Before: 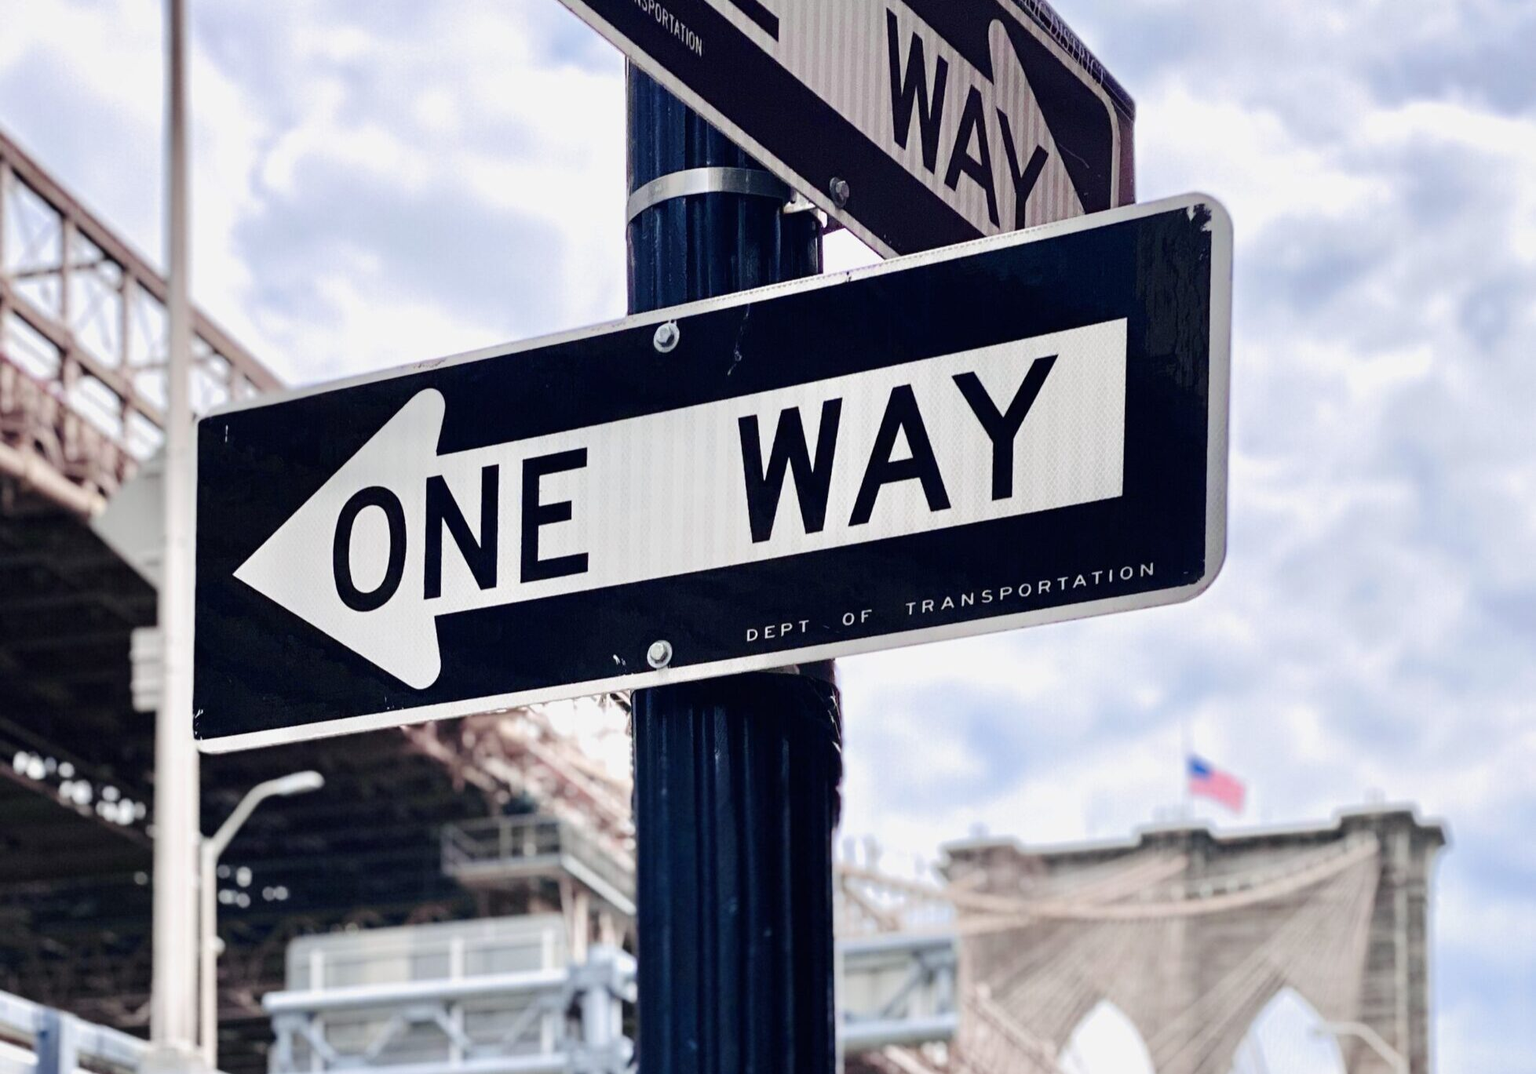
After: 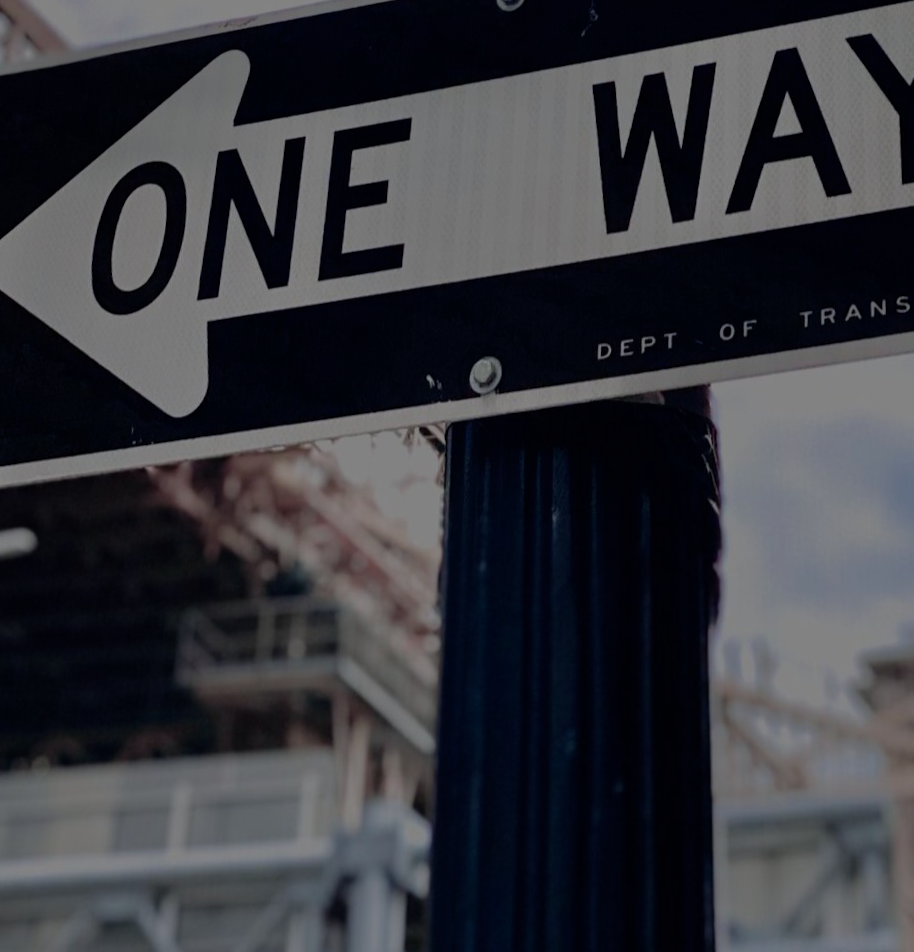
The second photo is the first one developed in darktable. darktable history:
exposure: exposure -2.002 EV, compensate highlight preservation false
rotate and perspective: rotation 0.72°, lens shift (vertical) -0.352, lens shift (horizontal) -0.051, crop left 0.152, crop right 0.859, crop top 0.019, crop bottom 0.964
bloom: on, module defaults
crop: left 8.966%, top 23.852%, right 34.699%, bottom 4.703%
